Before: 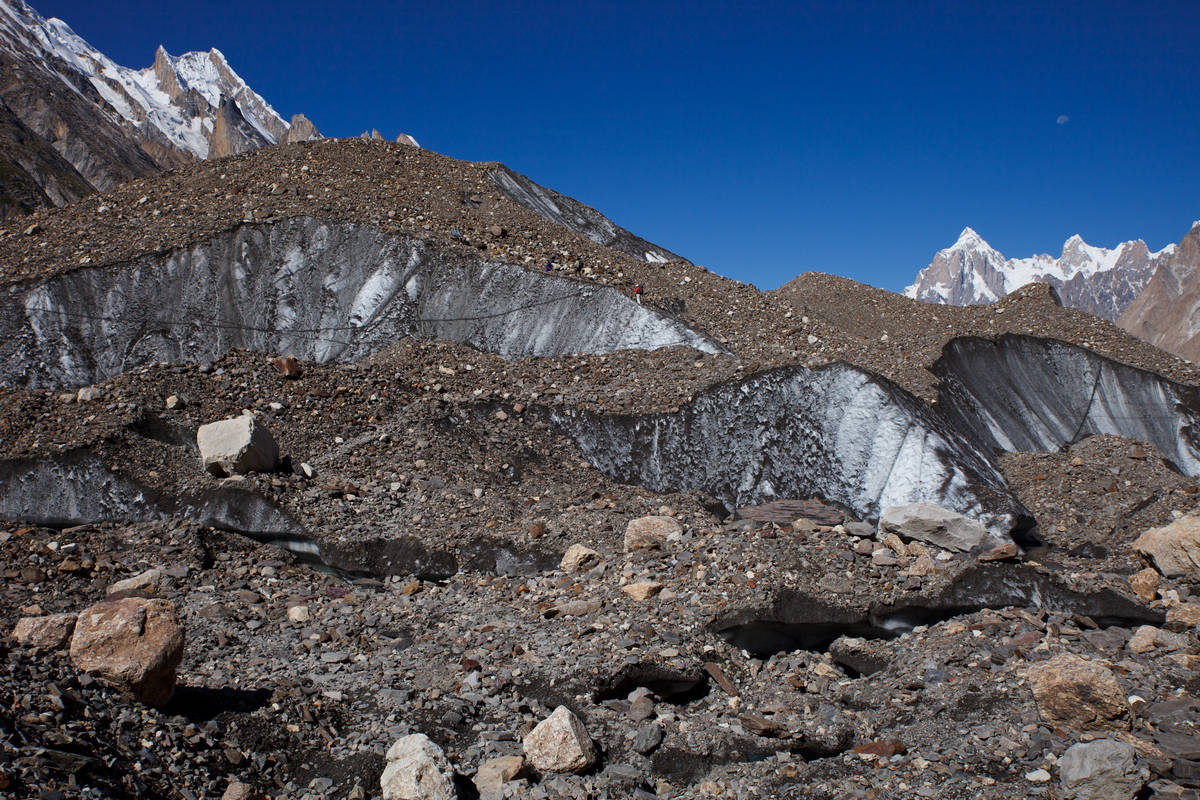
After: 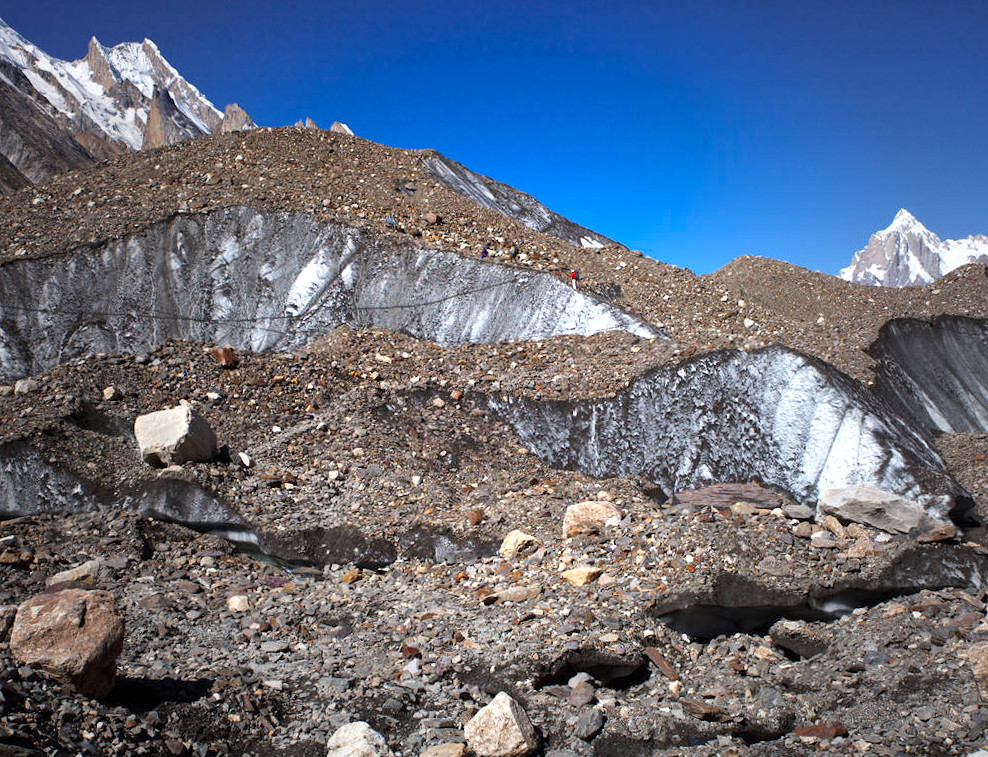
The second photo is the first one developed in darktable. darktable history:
color balance rgb: perceptual saturation grading › global saturation 35.297%
exposure: black level correction 0, exposure 1.101 EV, compensate highlight preservation false
crop and rotate: angle 0.689°, left 4.524%, top 0.977%, right 11.663%, bottom 2.618%
vignetting: fall-off start 32.86%, fall-off radius 64.79%, brightness -0.4, saturation -0.304, width/height ratio 0.956
